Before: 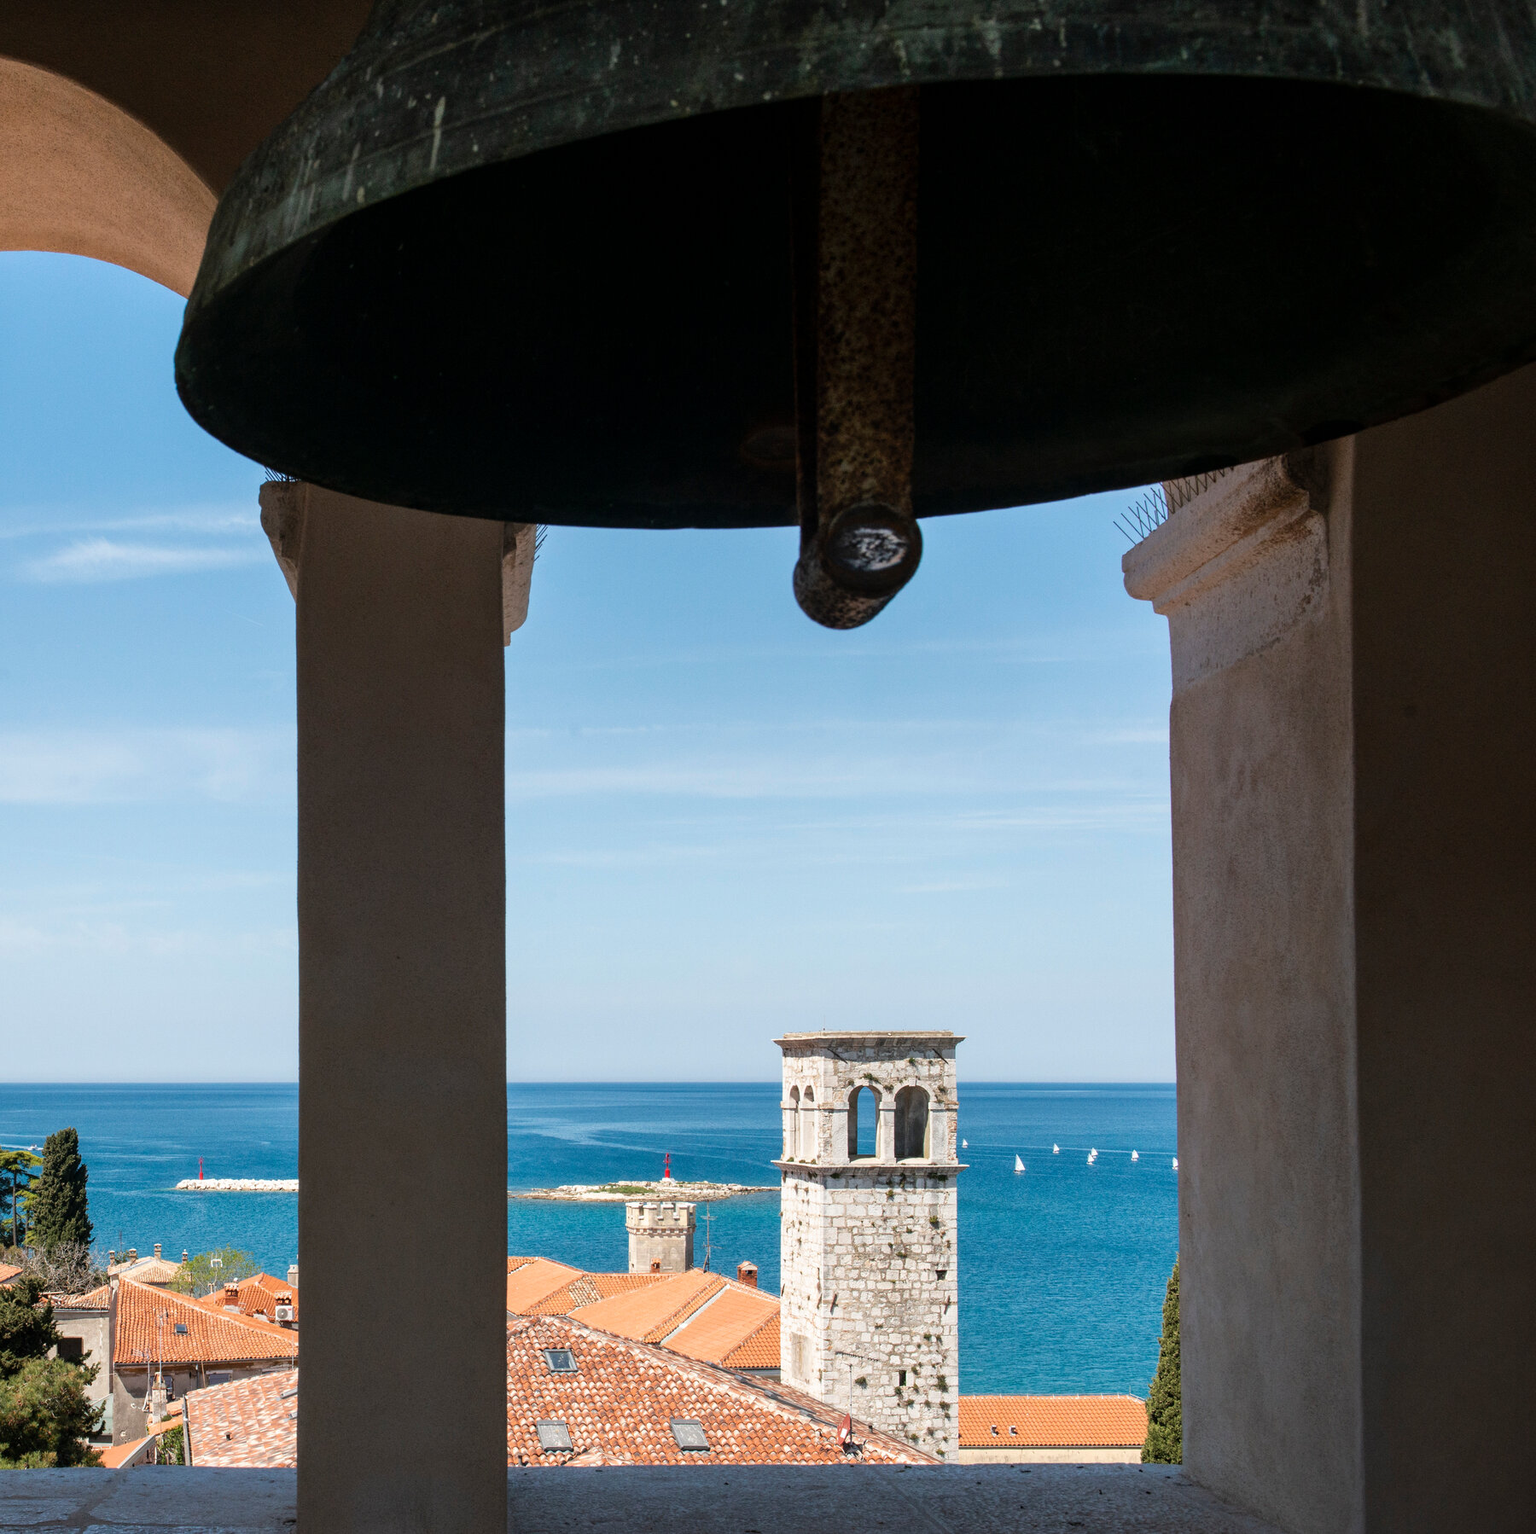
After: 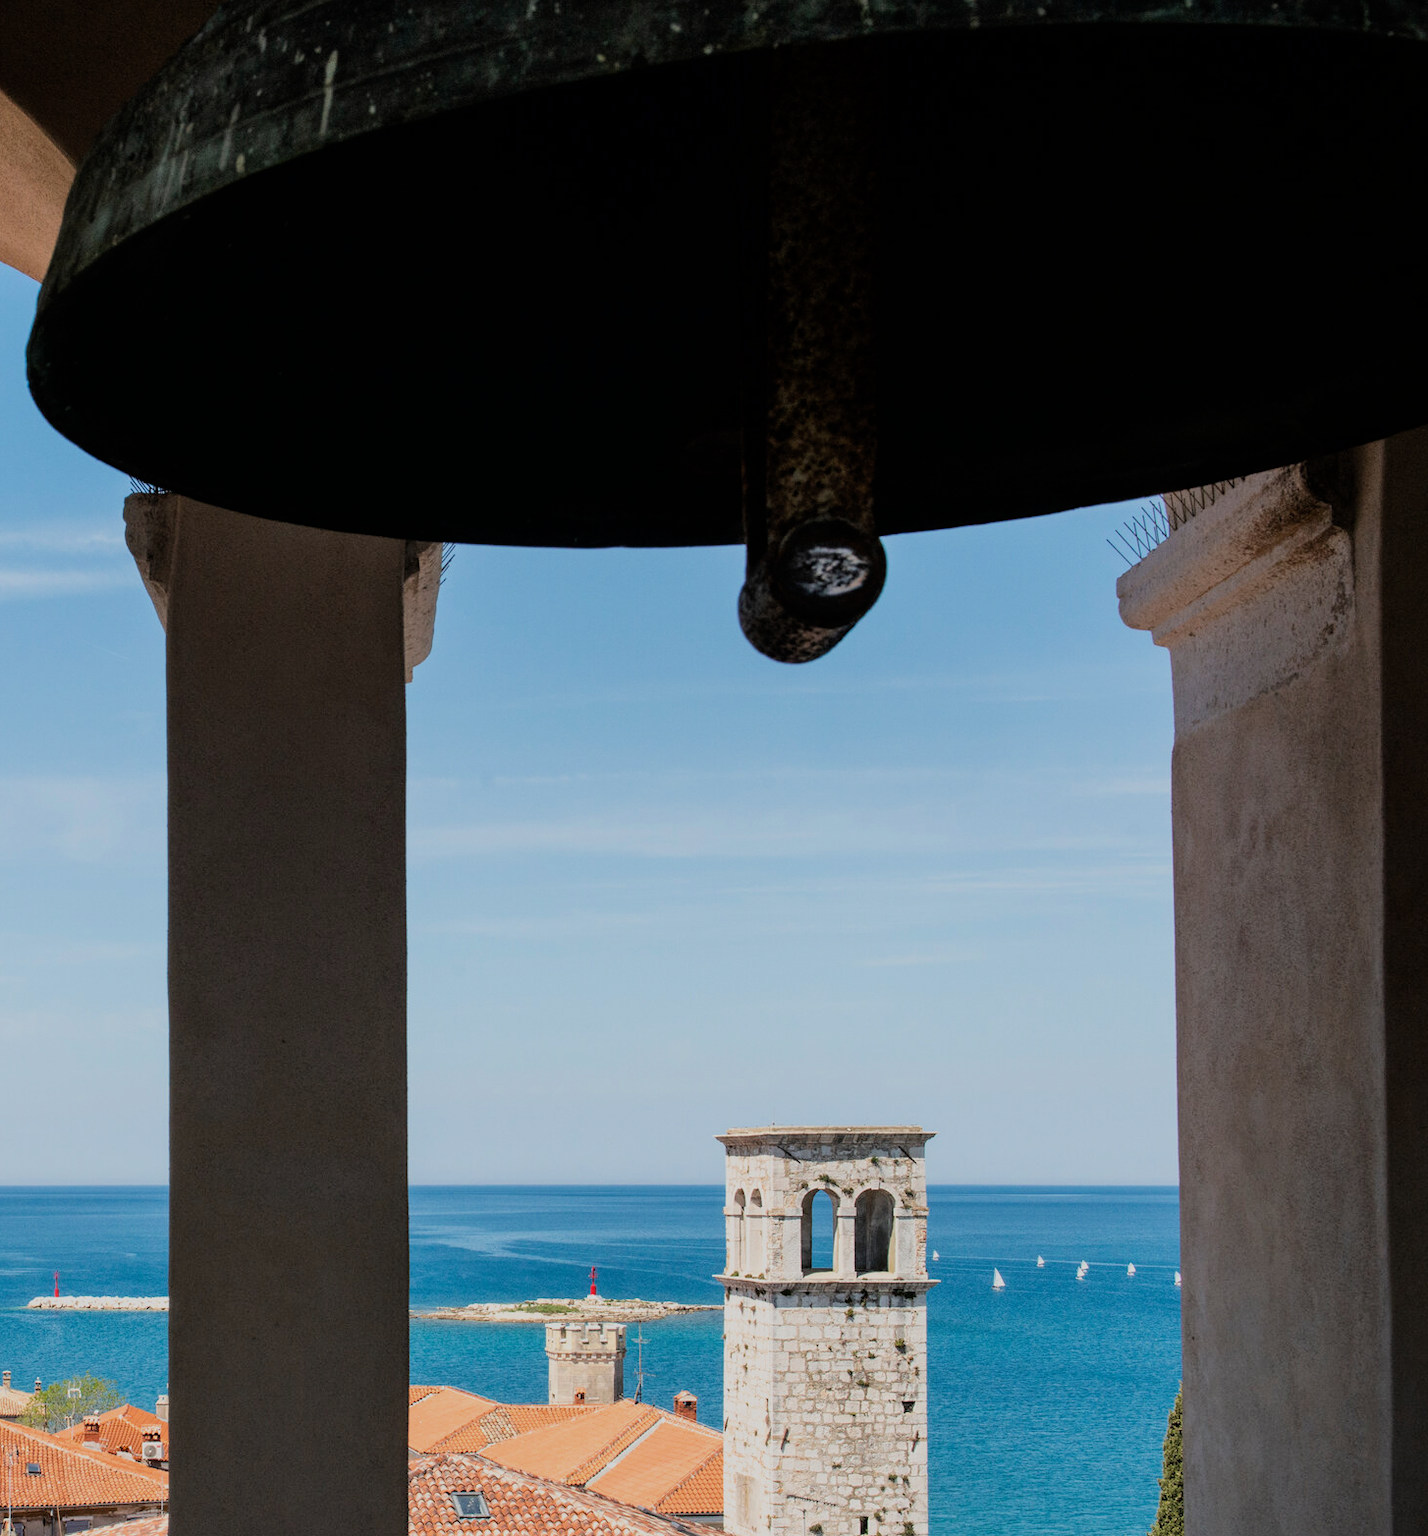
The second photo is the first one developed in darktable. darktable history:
crop: left 9.929%, top 3.475%, right 9.188%, bottom 9.529%
filmic rgb: black relative exposure -7.65 EV, white relative exposure 4.56 EV, hardness 3.61, color science v6 (2022)
